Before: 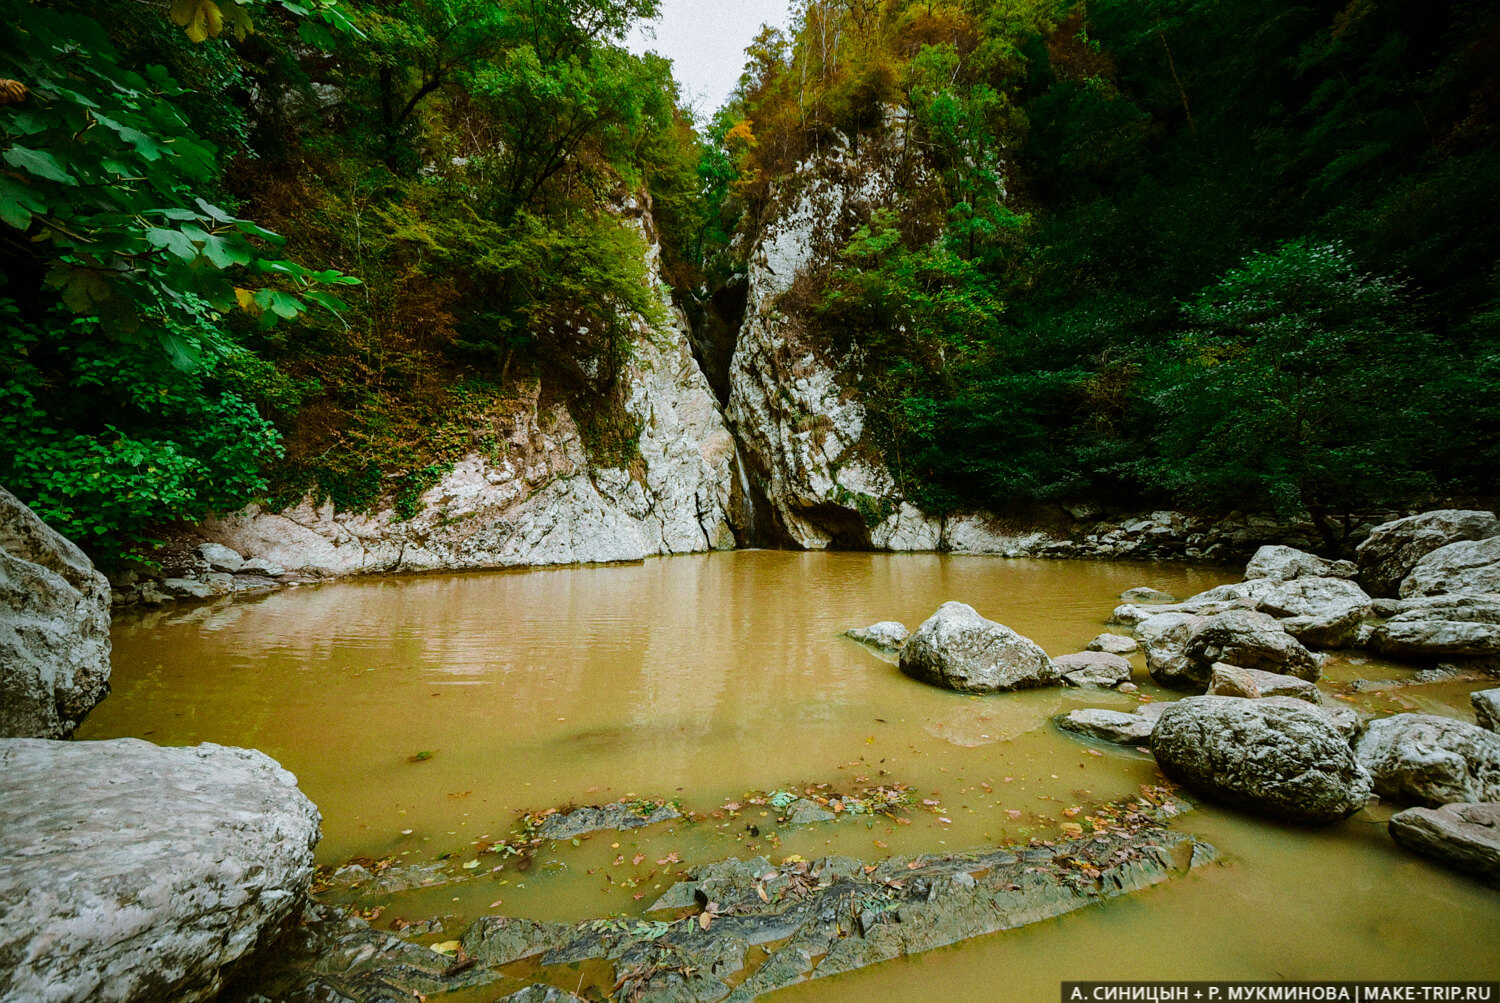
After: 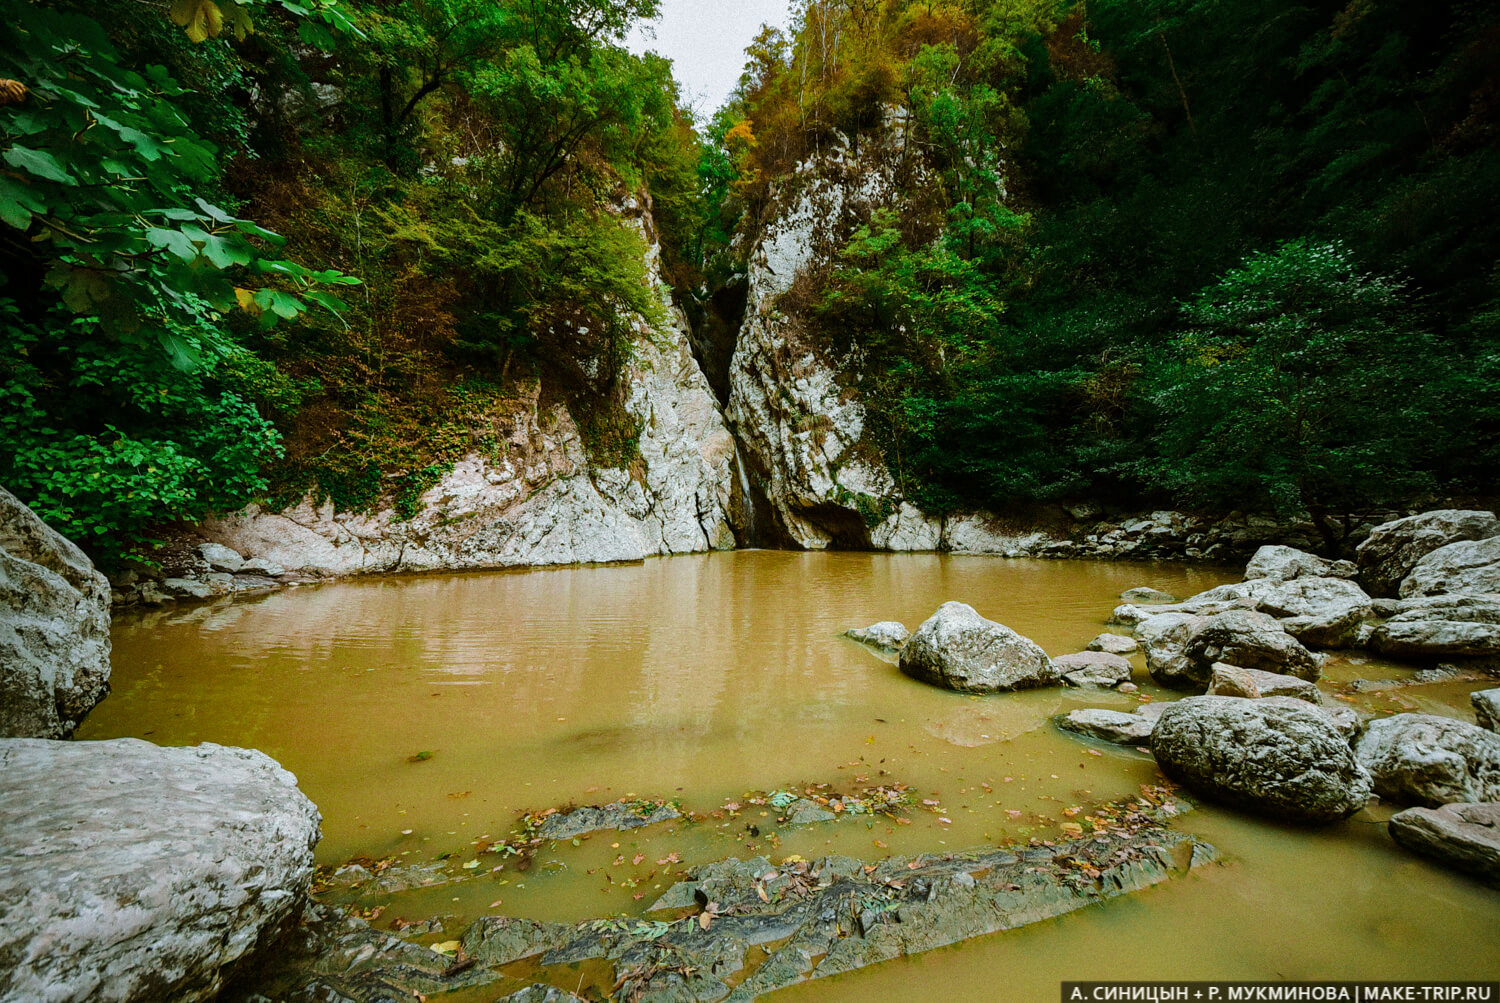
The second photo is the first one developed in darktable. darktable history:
shadows and highlights: shadows 25.55, highlights -48.05, soften with gaussian
